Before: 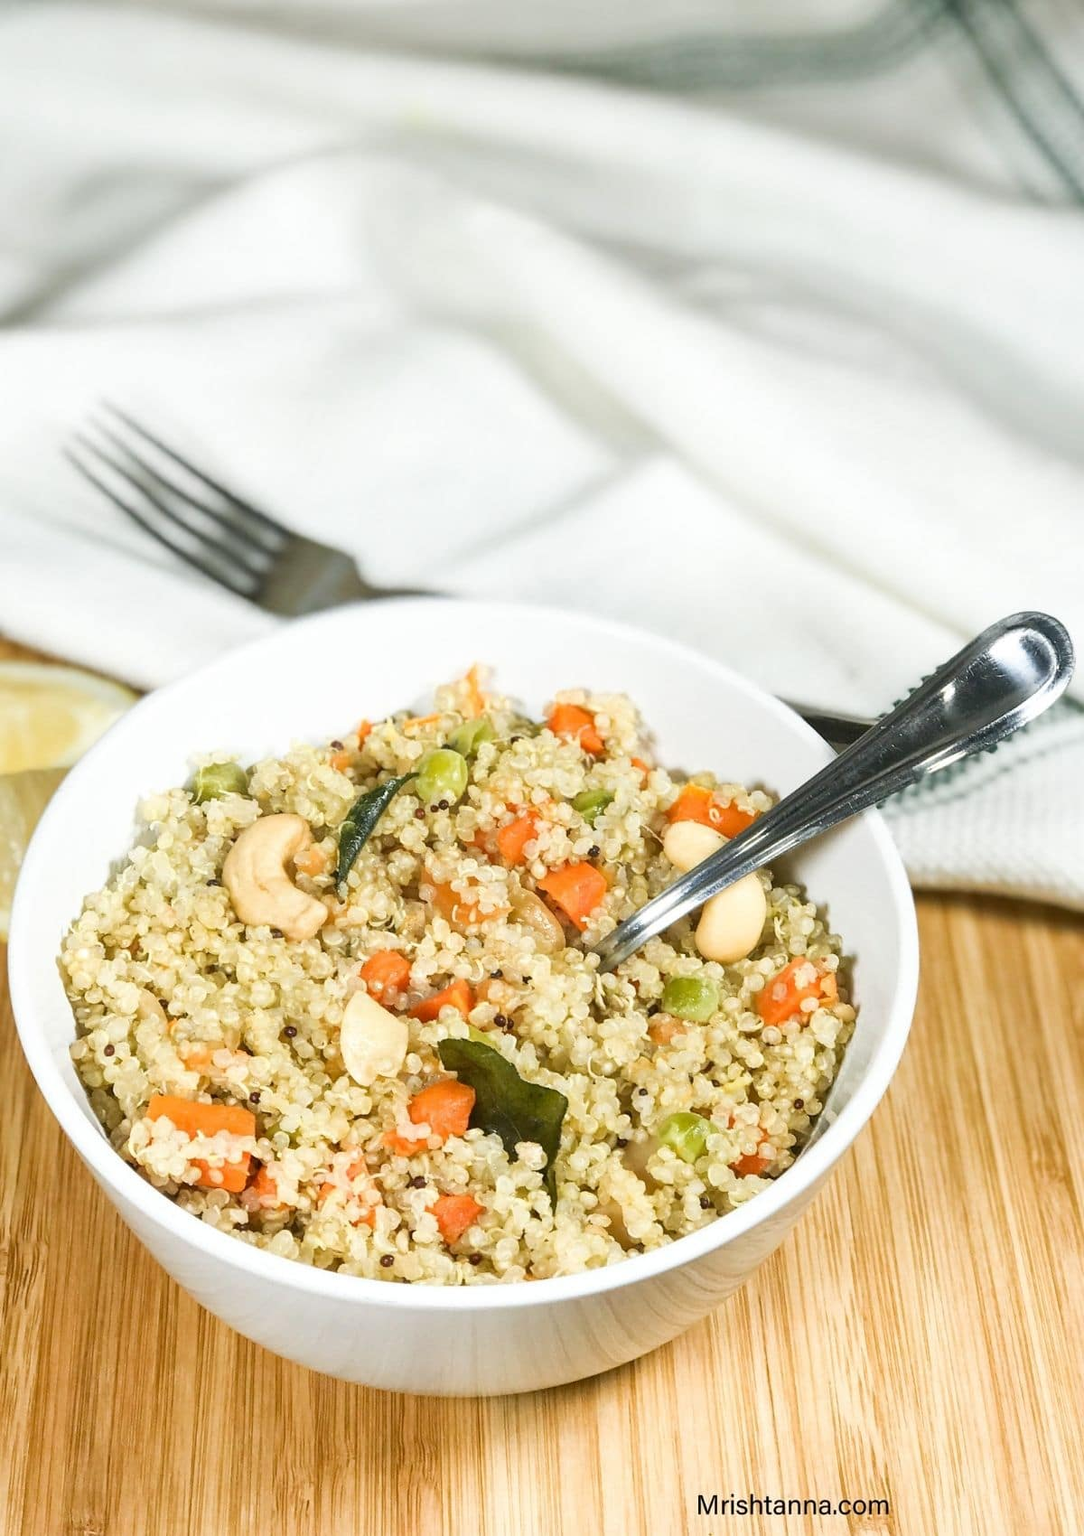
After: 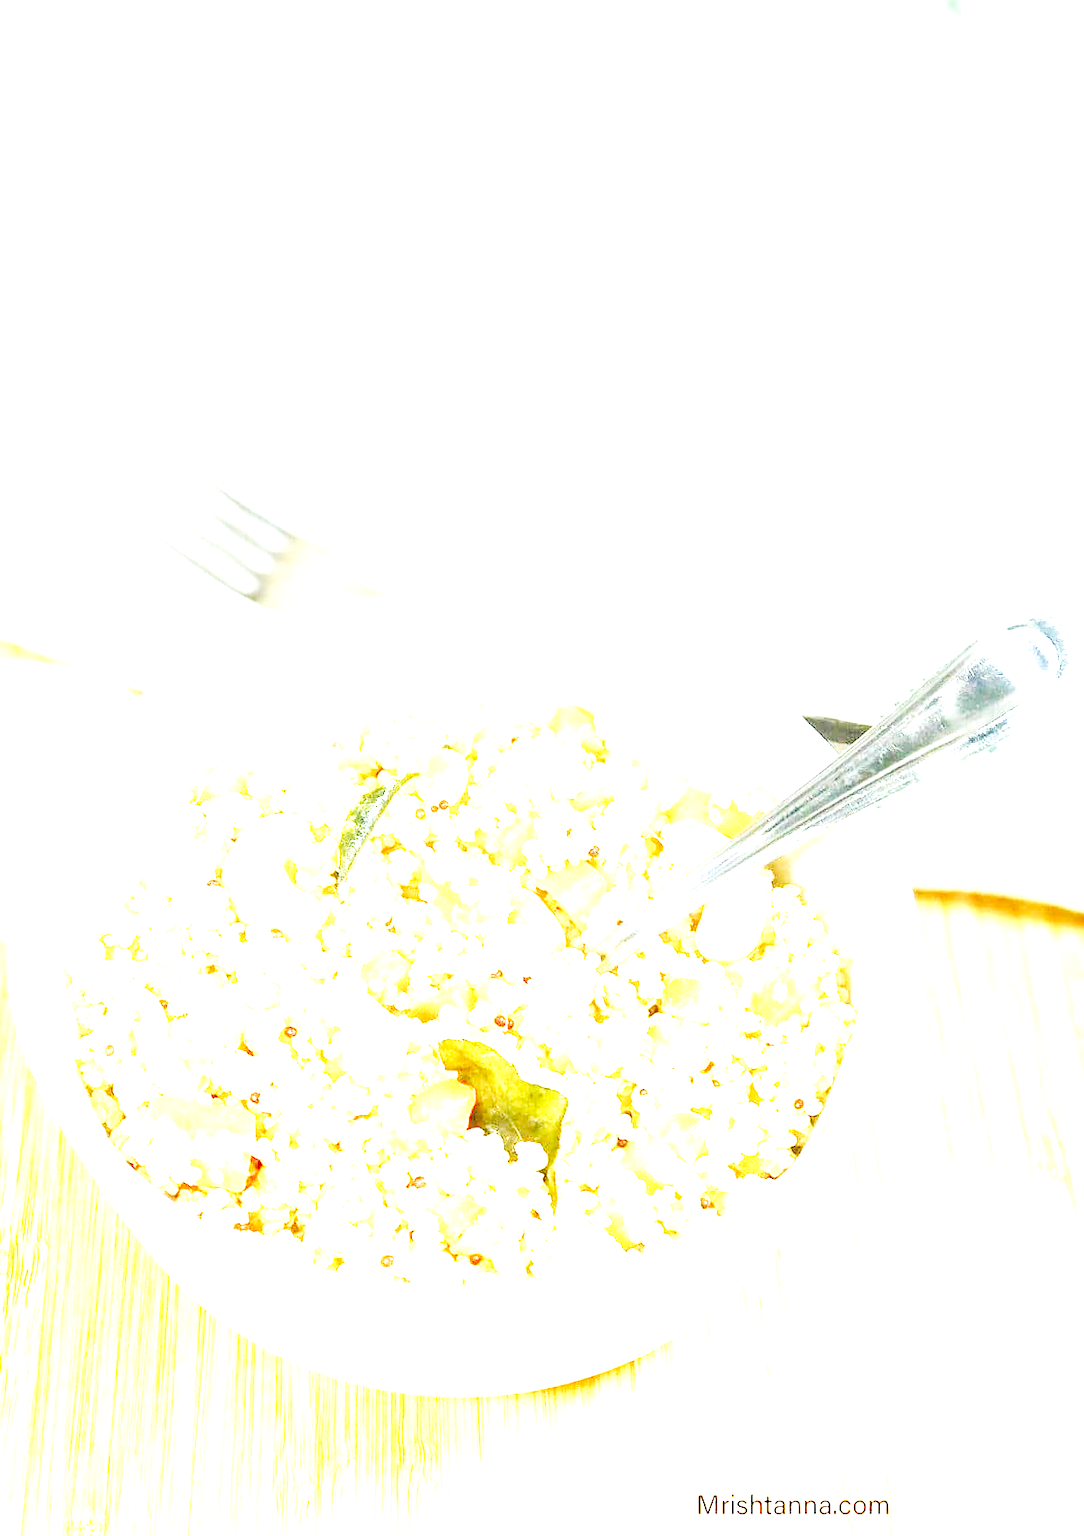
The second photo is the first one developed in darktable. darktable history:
exposure: black level correction 0, exposure 2.334 EV, compensate exposure bias true, compensate highlight preservation false
levels: levels [0.073, 0.497, 0.972]
base curve: curves: ch0 [(0, 0) (0.007, 0.004) (0.027, 0.03) (0.046, 0.07) (0.207, 0.54) (0.442, 0.872) (0.673, 0.972) (1, 1)], preserve colors none
